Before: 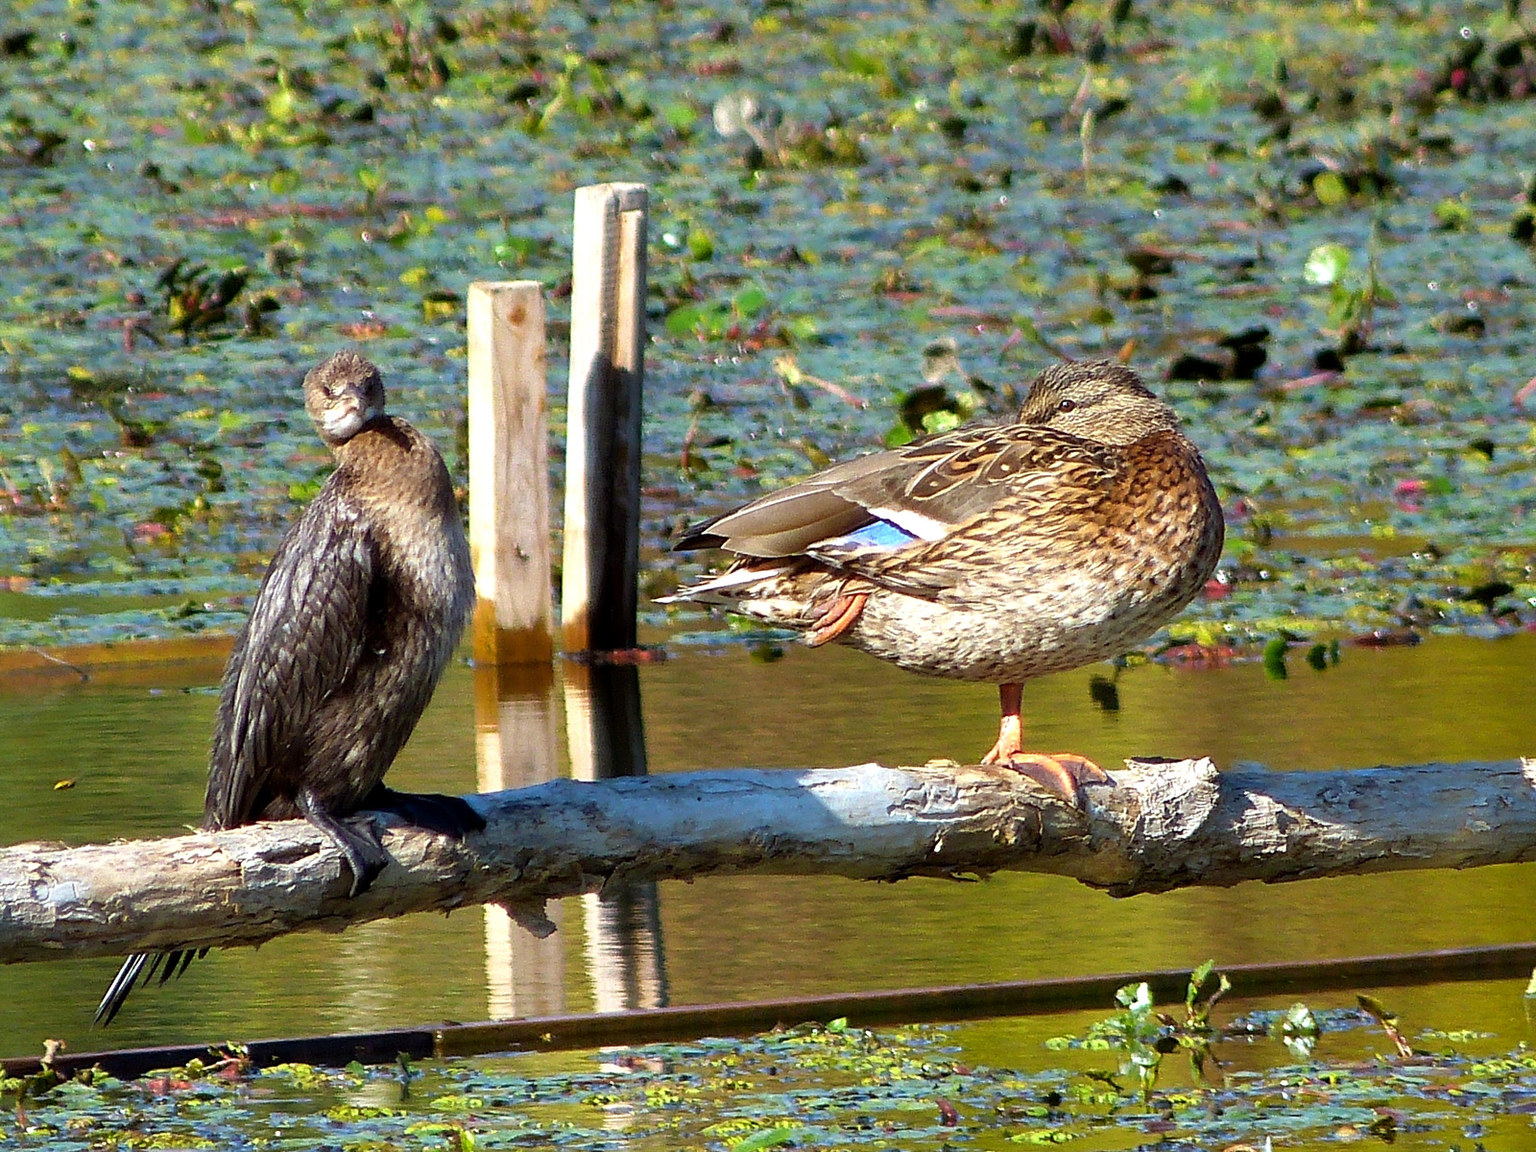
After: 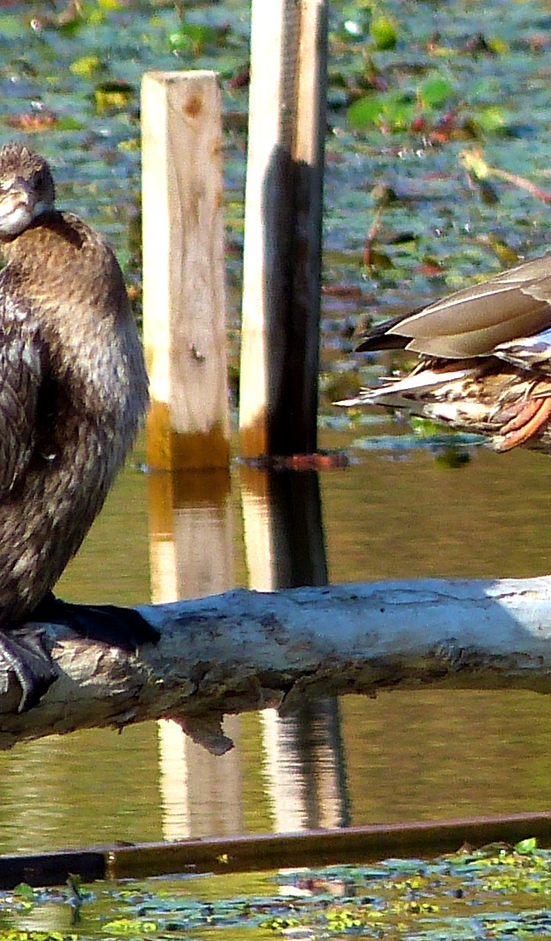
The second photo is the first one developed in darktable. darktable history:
crop and rotate: left 21.684%, top 18.529%, right 43.866%, bottom 2.99%
shadows and highlights: low approximation 0.01, soften with gaussian
